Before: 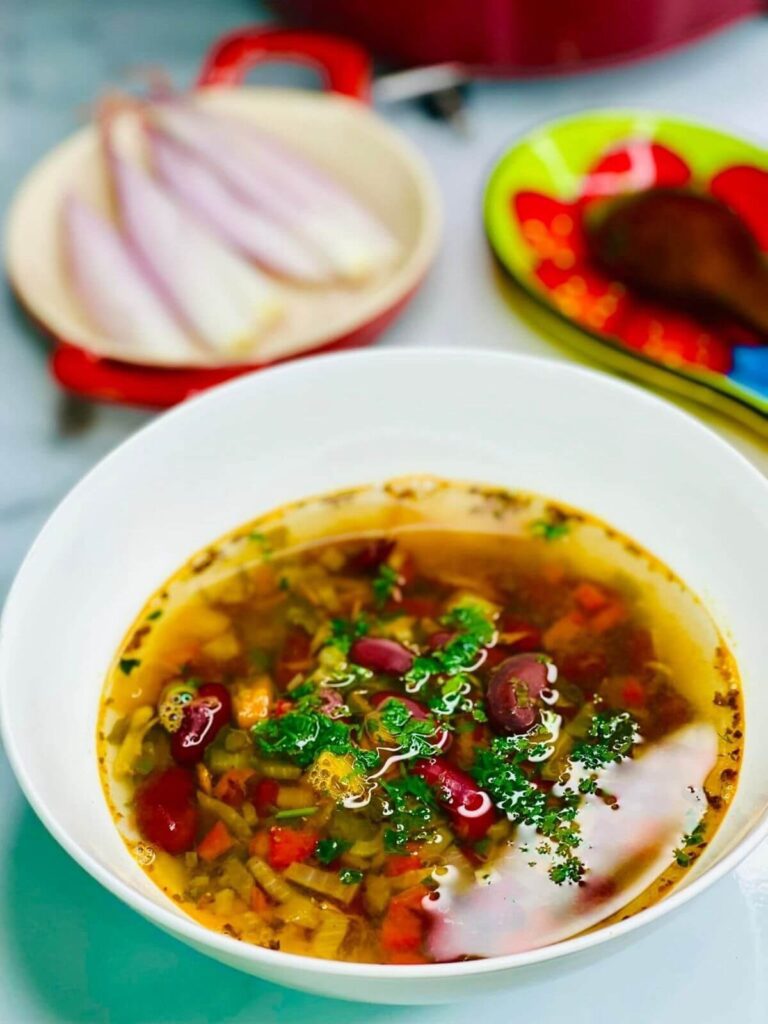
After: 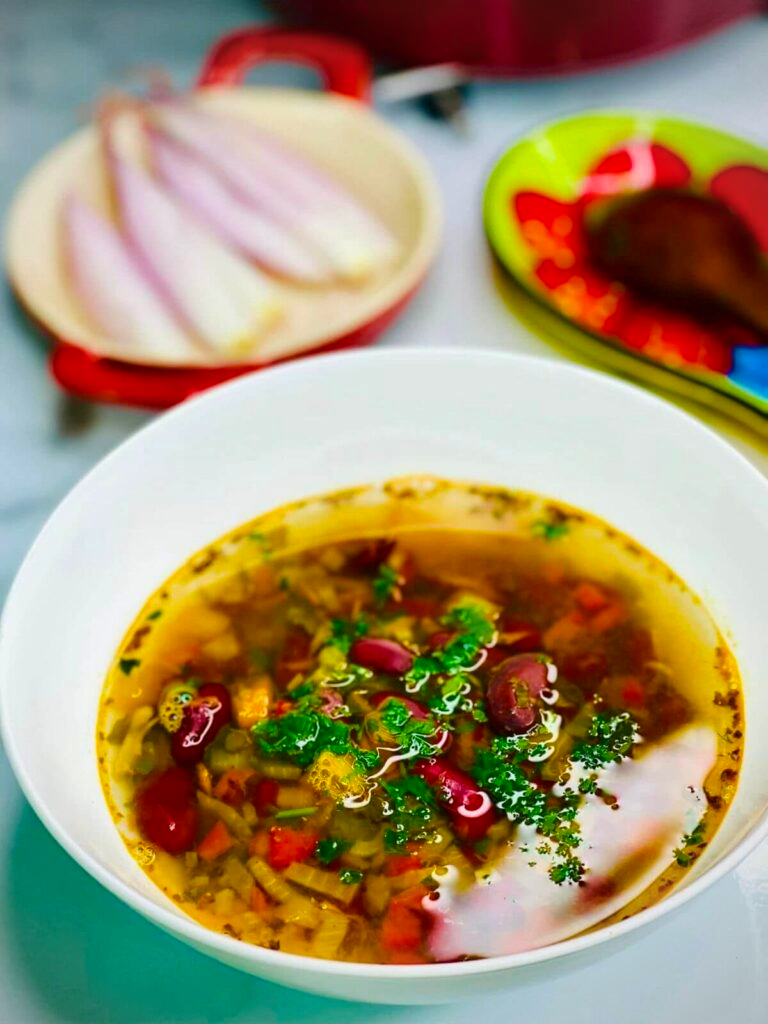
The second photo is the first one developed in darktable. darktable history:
vignetting: fall-off radius 60.92%
color balance rgb: perceptual saturation grading › global saturation 25%, global vibrance 10%
